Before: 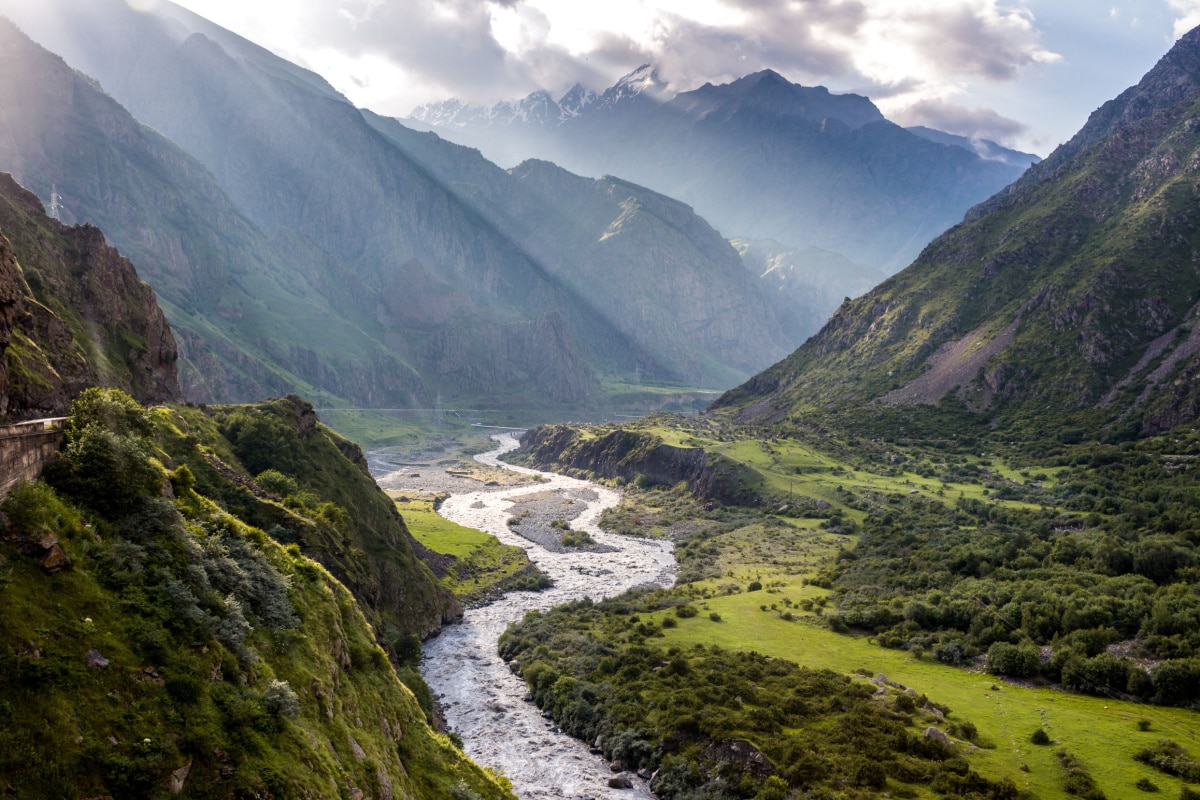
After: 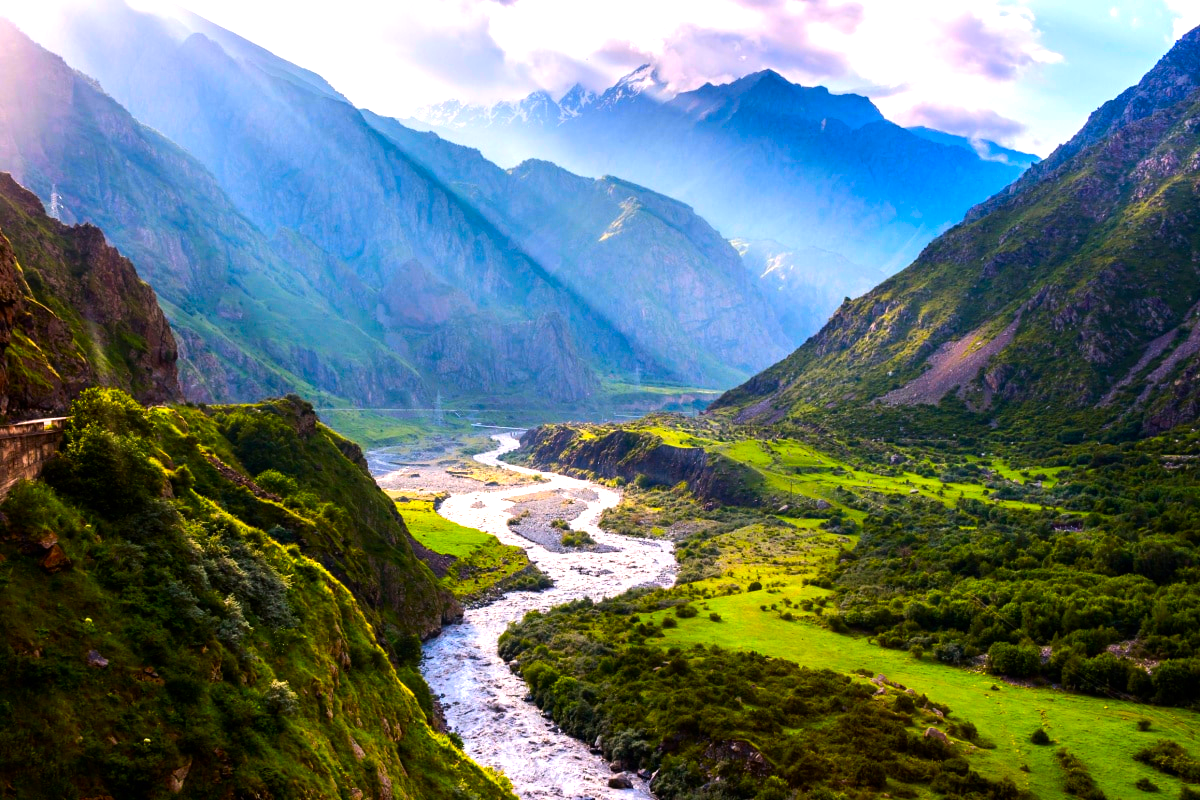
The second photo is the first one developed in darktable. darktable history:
color correction: highlights a* 1.63, highlights b* -1.86, saturation 2.46
tone equalizer: -8 EV -0.785 EV, -7 EV -0.715 EV, -6 EV -0.58 EV, -5 EV -0.377 EV, -3 EV 0.403 EV, -2 EV 0.6 EV, -1 EV 0.686 EV, +0 EV 0.768 EV, edges refinement/feathering 500, mask exposure compensation -1.57 EV, preserve details no
